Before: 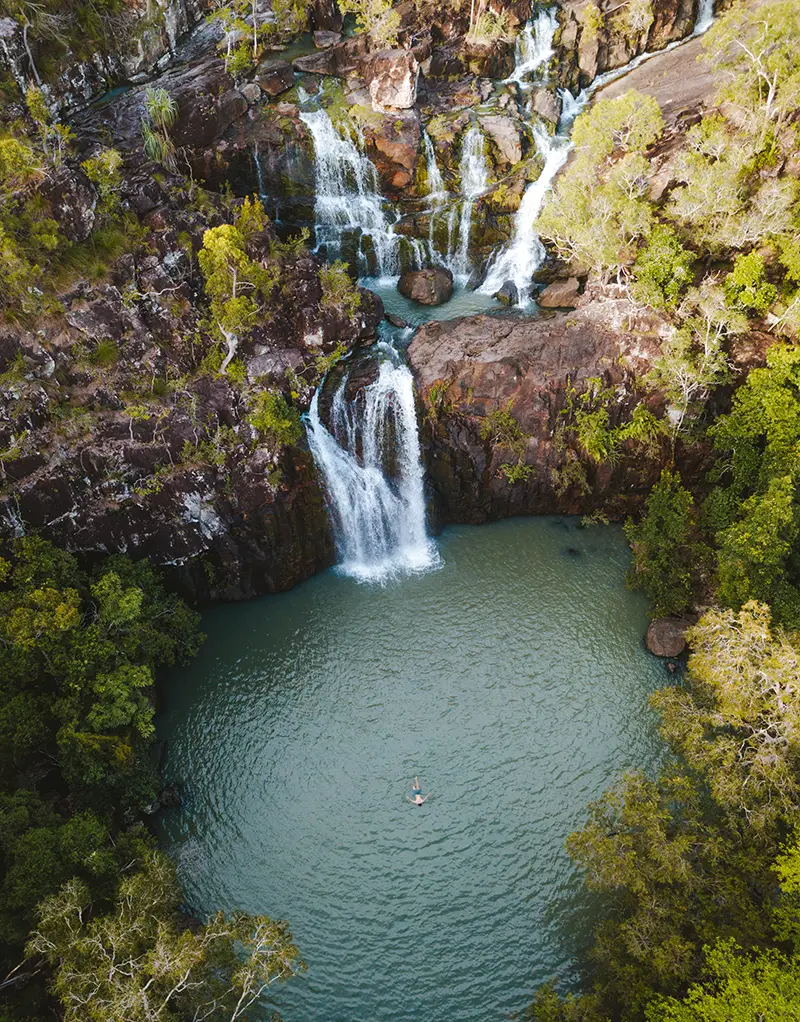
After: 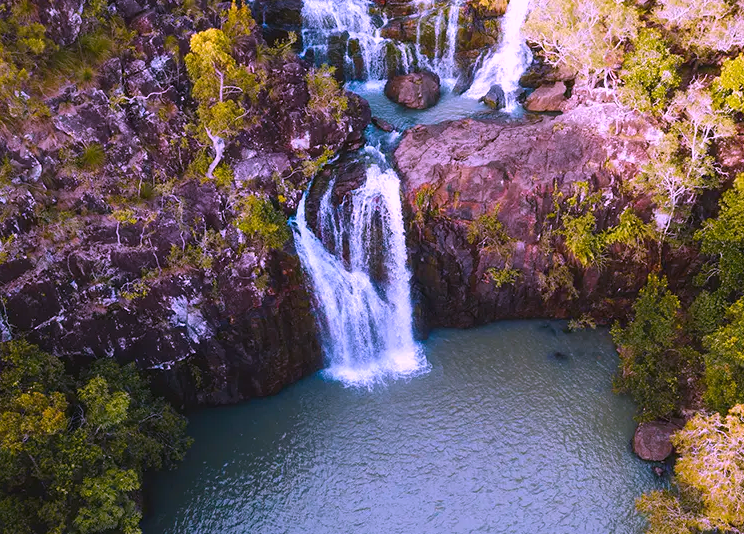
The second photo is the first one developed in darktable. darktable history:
color correction: highlights a* 15.46, highlights b* -20.56
white balance: red 1.042, blue 1.17
crop: left 1.744%, top 19.225%, right 5.069%, bottom 28.357%
color balance rgb: perceptual saturation grading › global saturation 20%, global vibrance 20%
tone equalizer: on, module defaults
